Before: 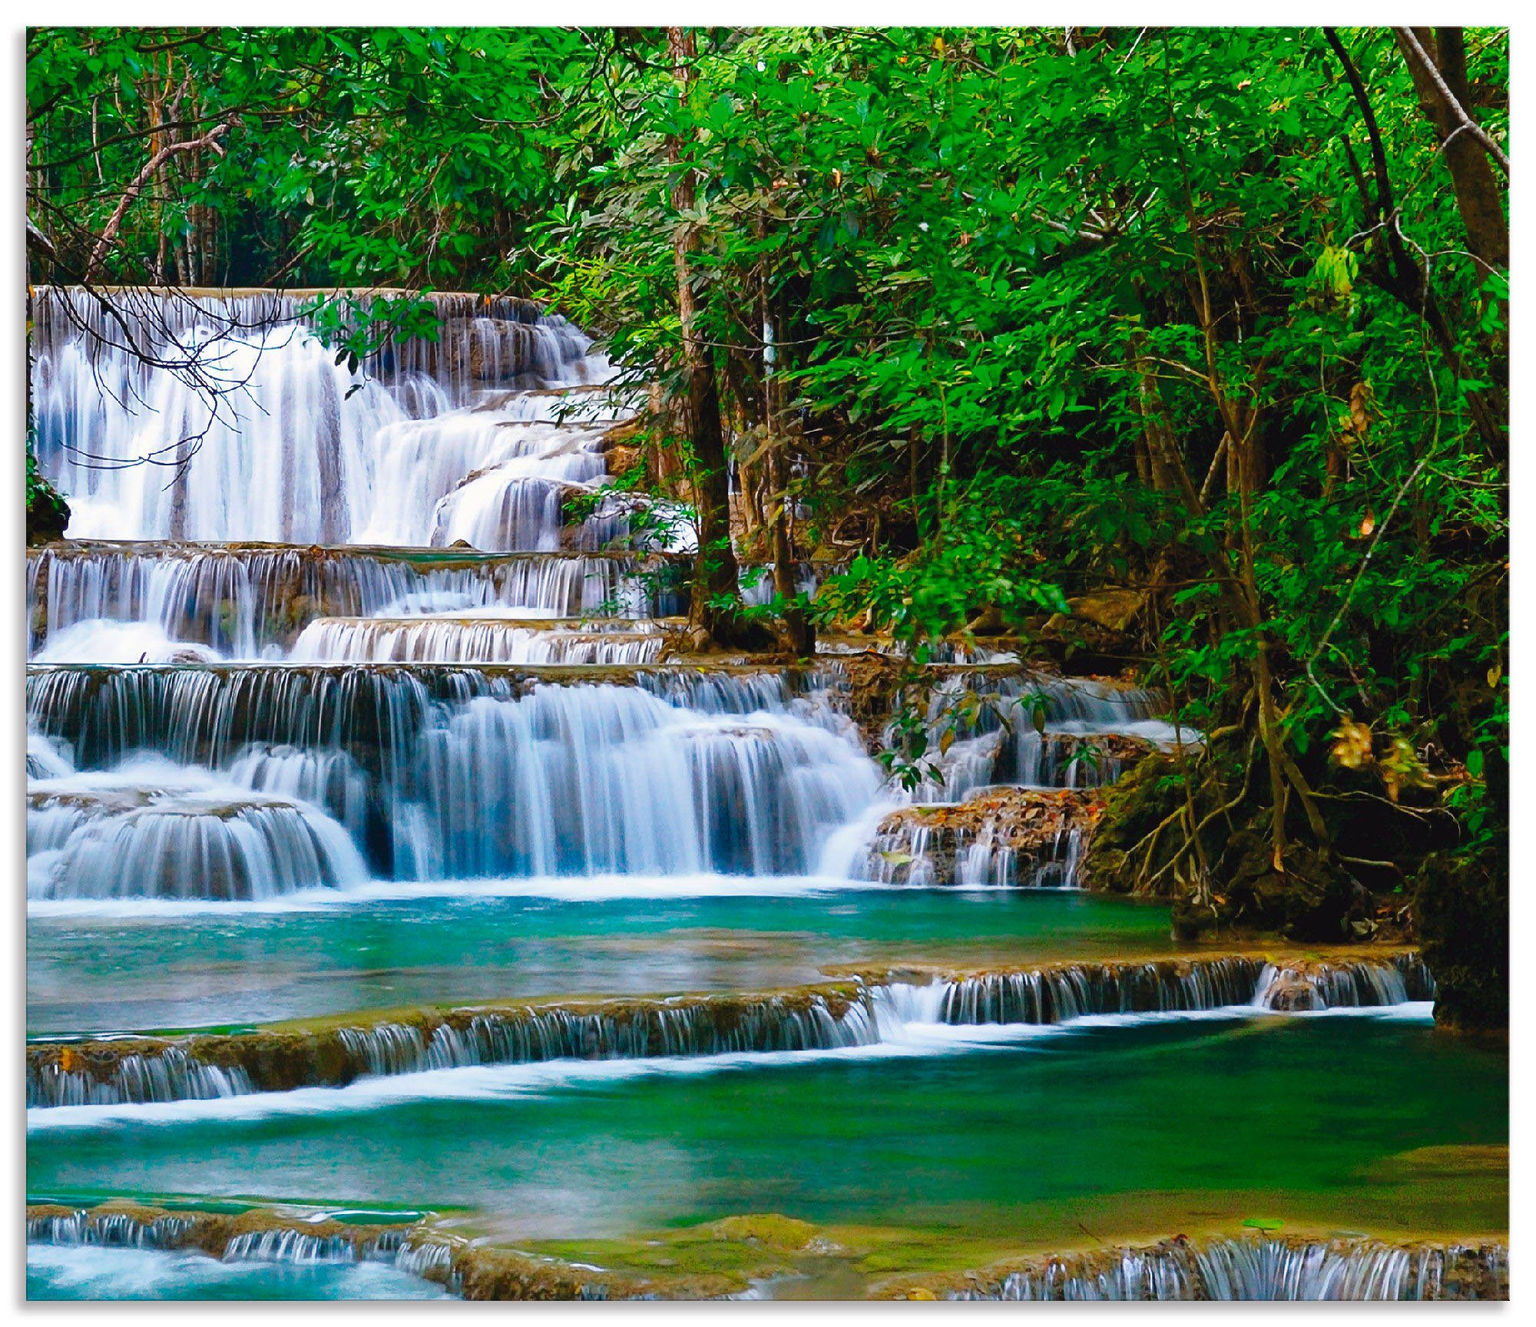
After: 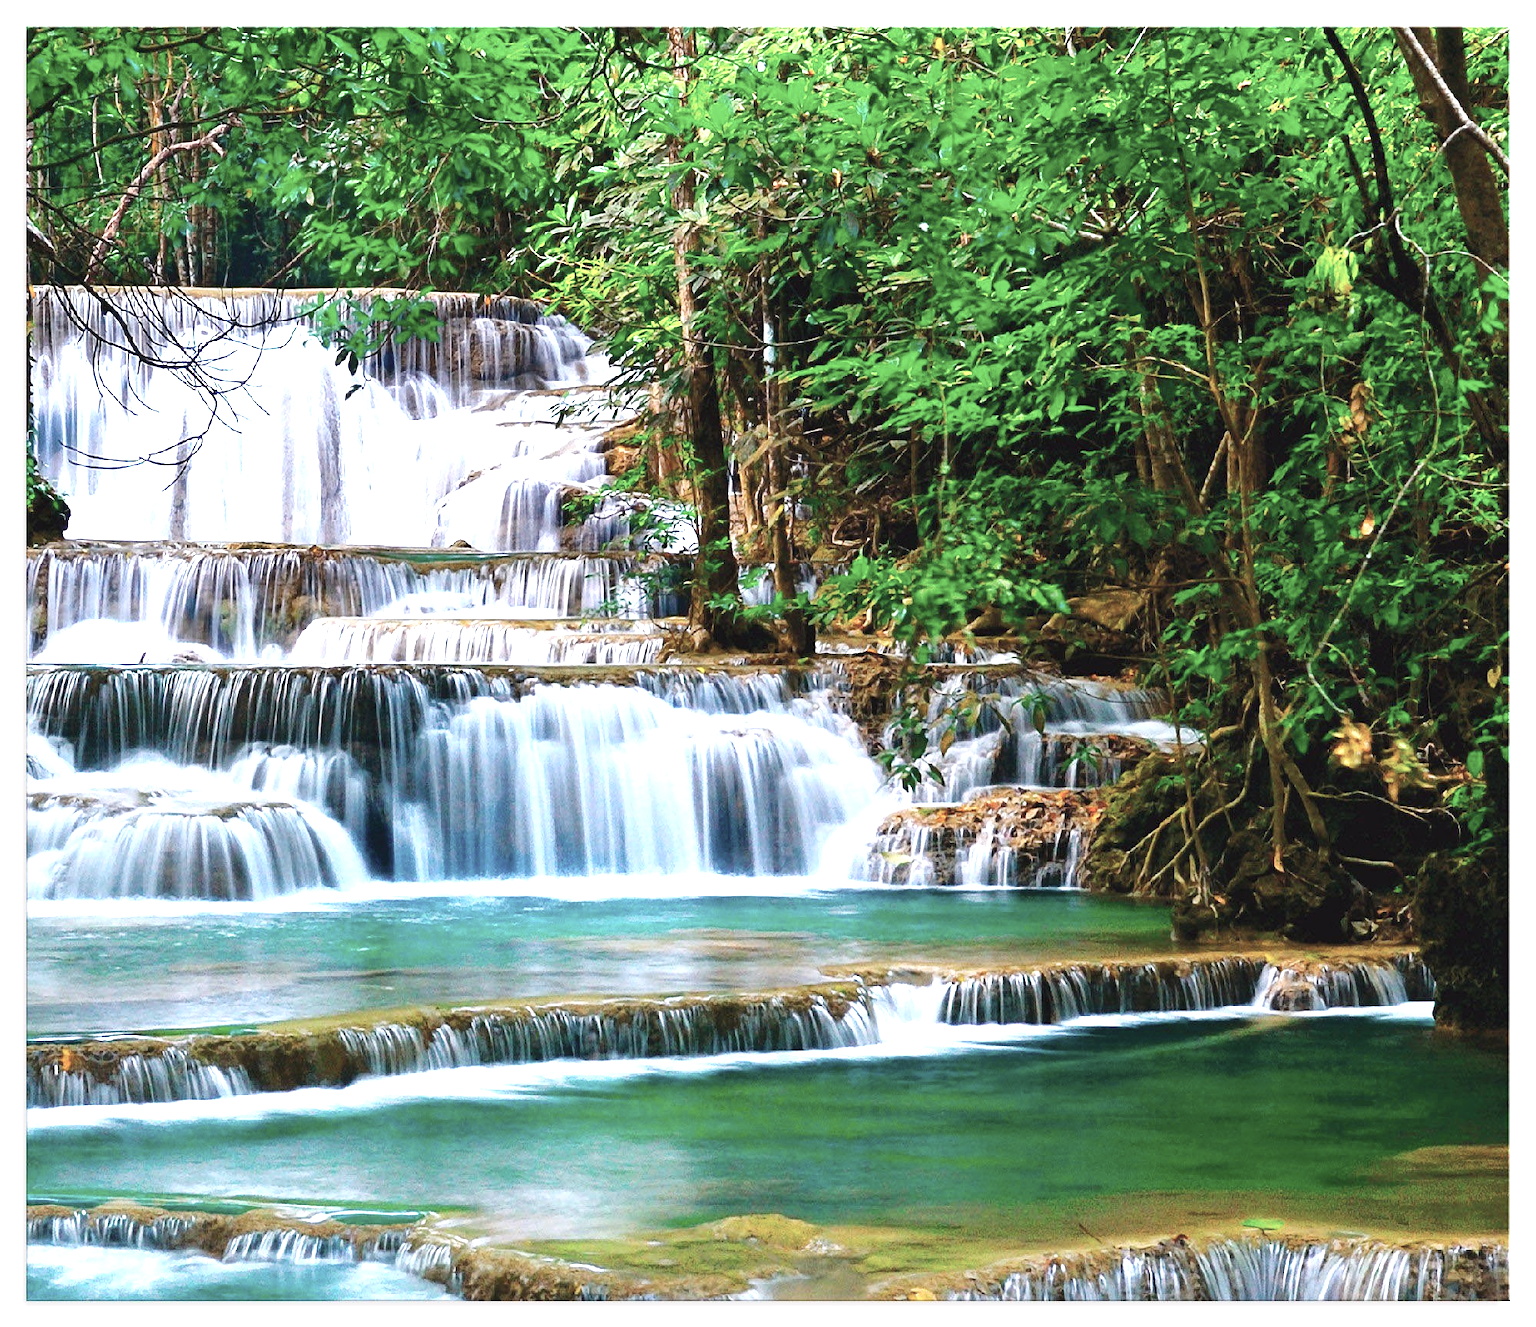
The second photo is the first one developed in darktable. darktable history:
contrast brightness saturation: contrast 0.1, saturation -0.36
exposure: black level correction 0, exposure 1 EV, compensate exposure bias true, compensate highlight preservation false
